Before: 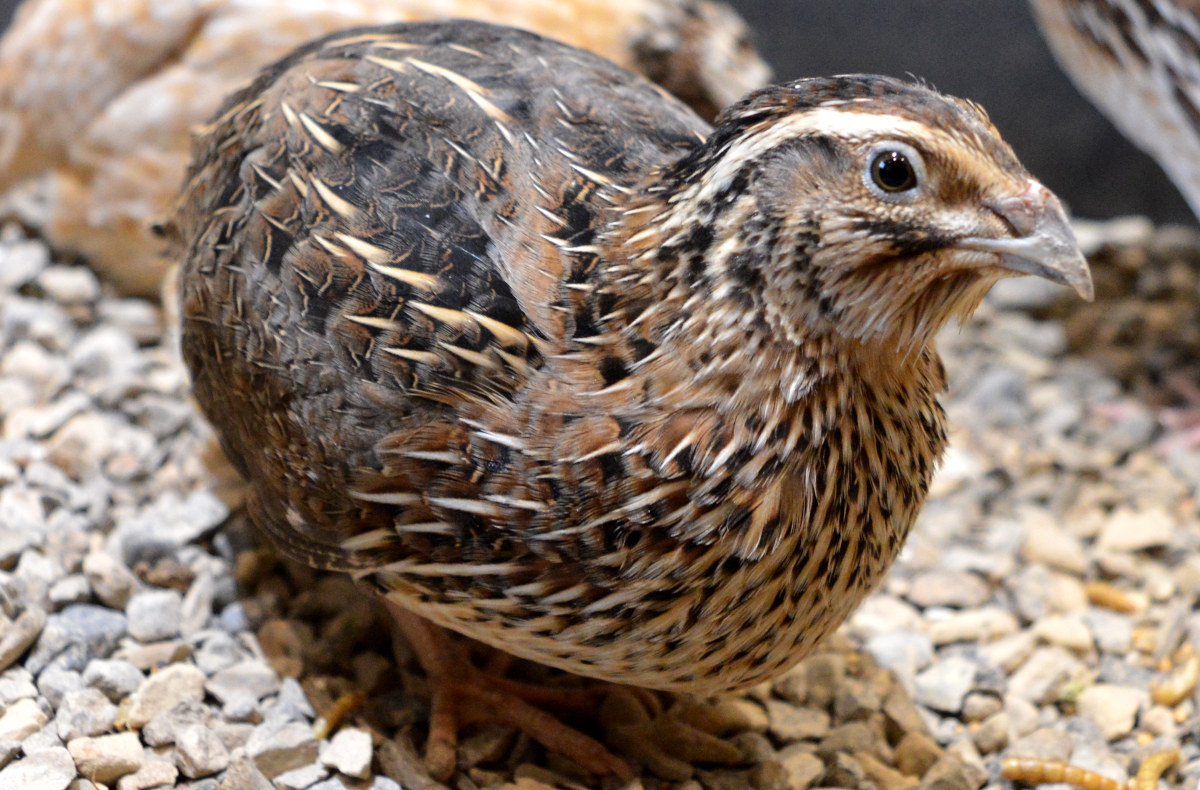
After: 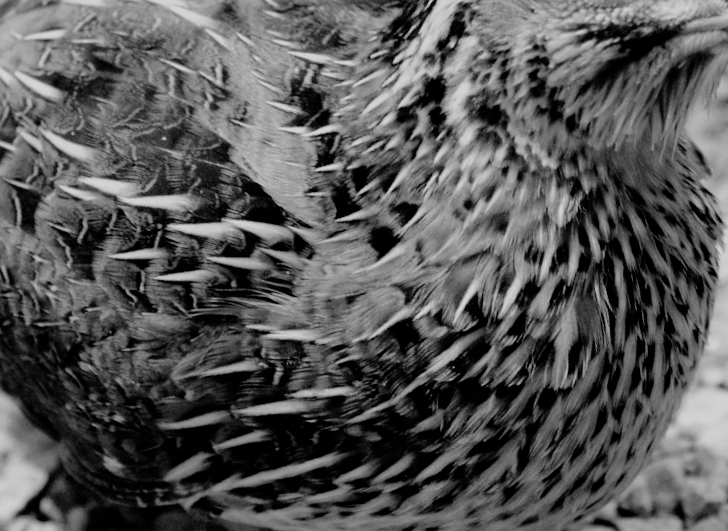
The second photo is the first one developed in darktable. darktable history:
rotate and perspective: rotation -14.8°, crop left 0.1, crop right 0.903, crop top 0.25, crop bottom 0.748
crop and rotate: left 15.546%, right 17.787%
filmic rgb: black relative exposure -4.58 EV, white relative exposure 4.8 EV, threshold 3 EV, hardness 2.36, latitude 36.07%, contrast 1.048, highlights saturation mix 1.32%, shadows ↔ highlights balance 1.25%, color science v4 (2020), enable highlight reconstruction true
monochrome: on, module defaults
color contrast: green-magenta contrast 0.8, blue-yellow contrast 1.1, unbound 0
white balance: red 0.948, green 1.02, blue 1.176
tone equalizer: on, module defaults
